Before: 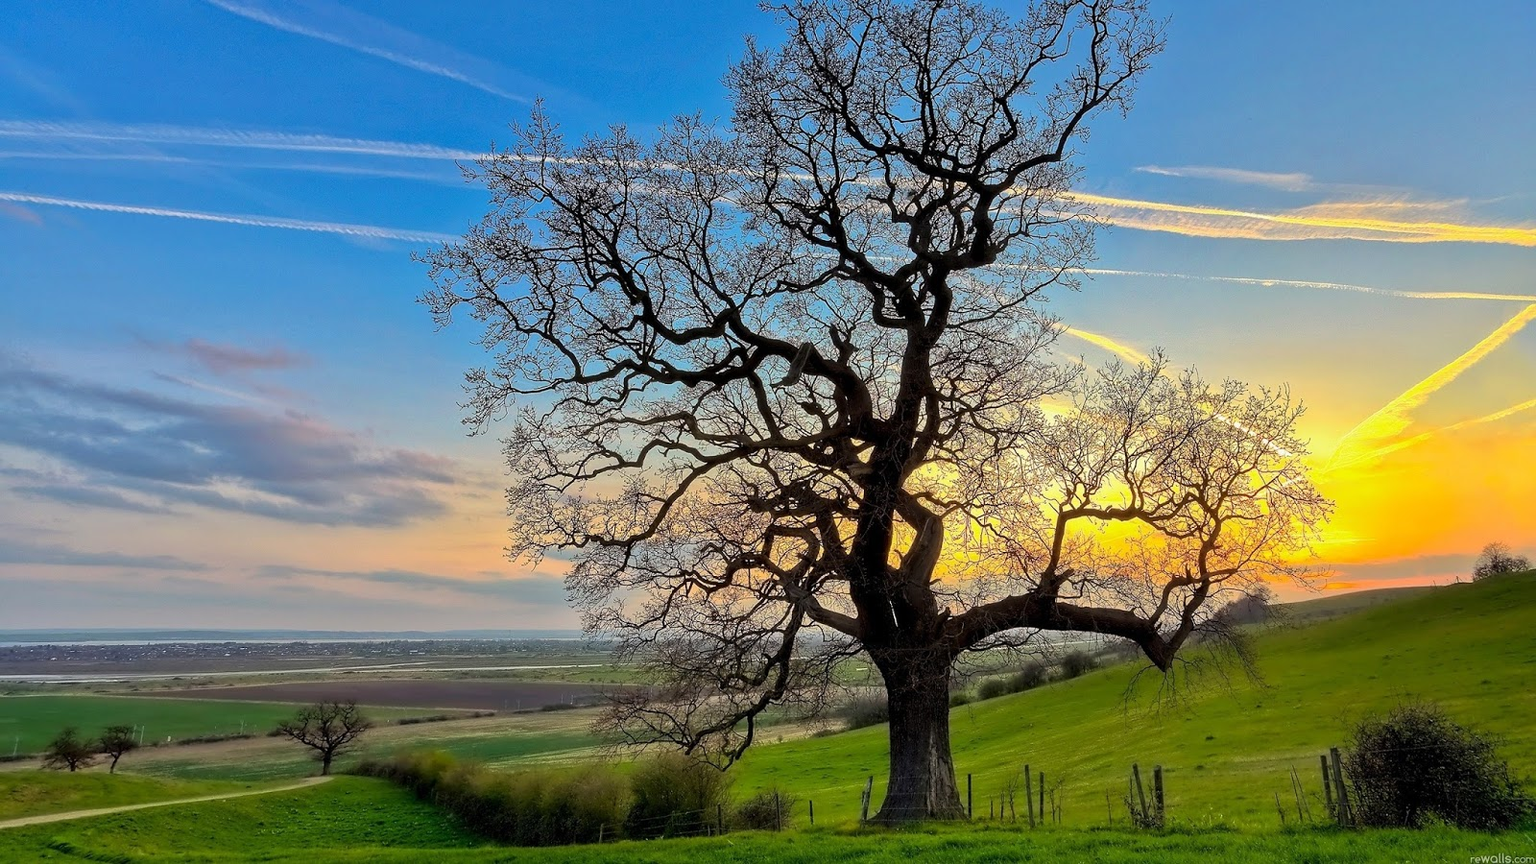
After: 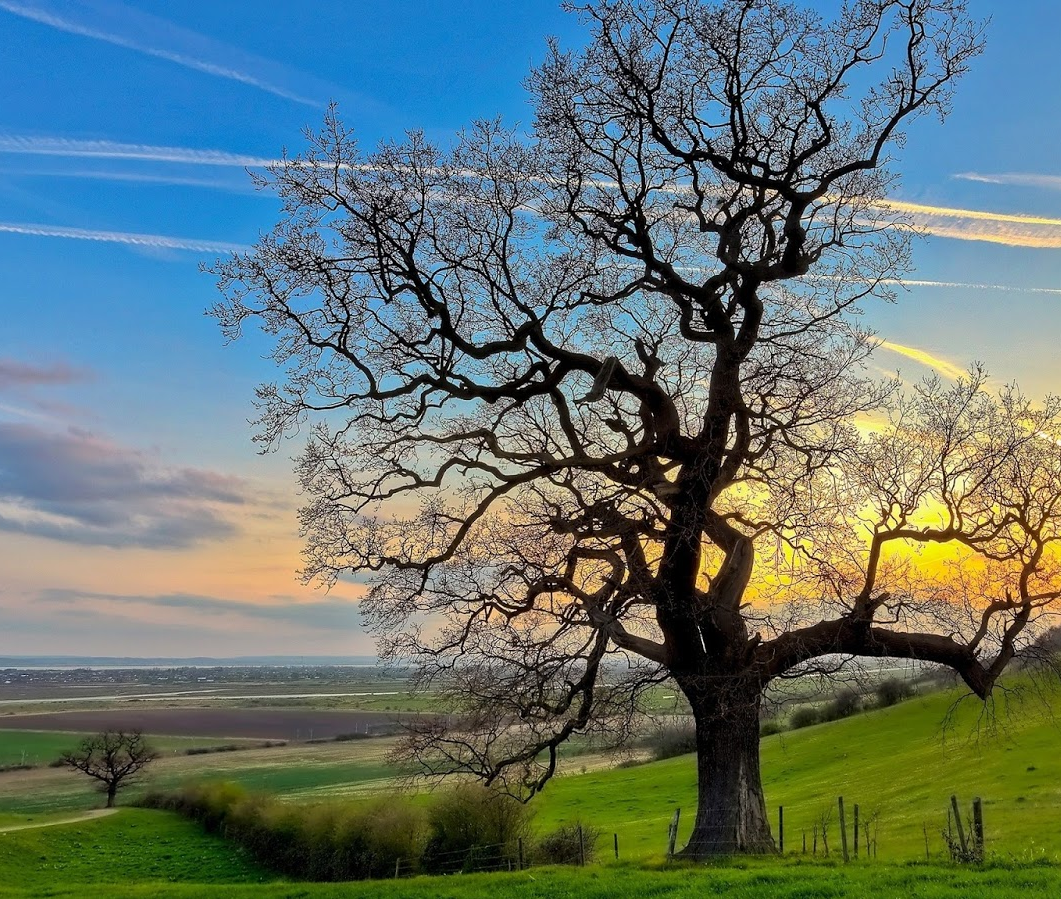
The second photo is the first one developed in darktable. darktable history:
crop and rotate: left 14.329%, right 19.331%
